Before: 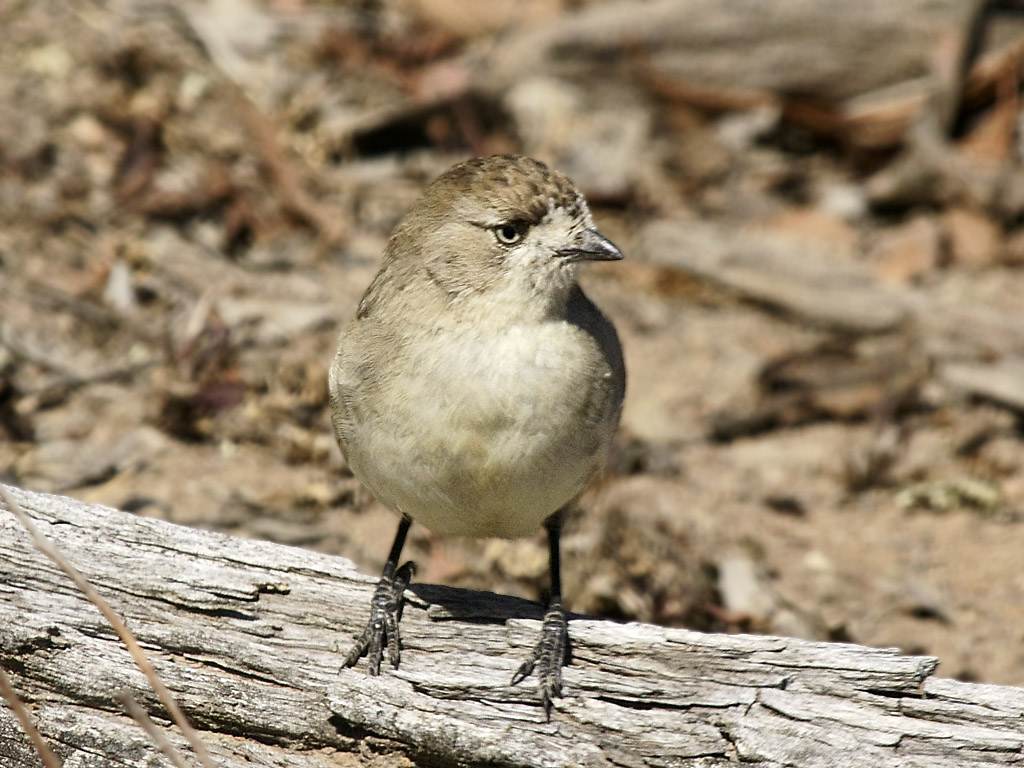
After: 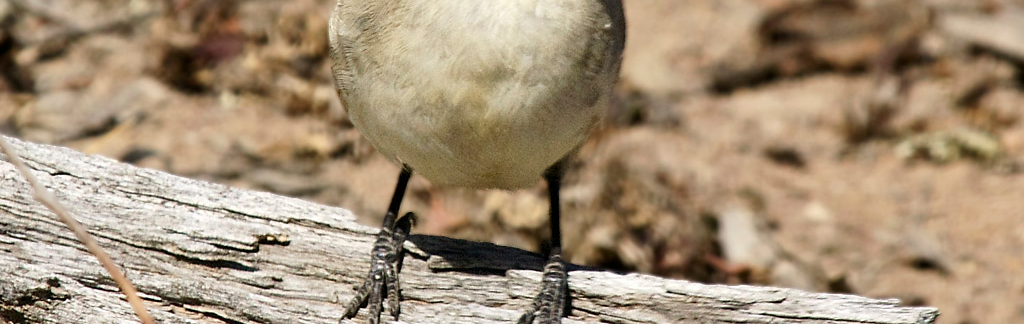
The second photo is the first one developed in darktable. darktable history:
crop: top 45.567%, bottom 12.16%
